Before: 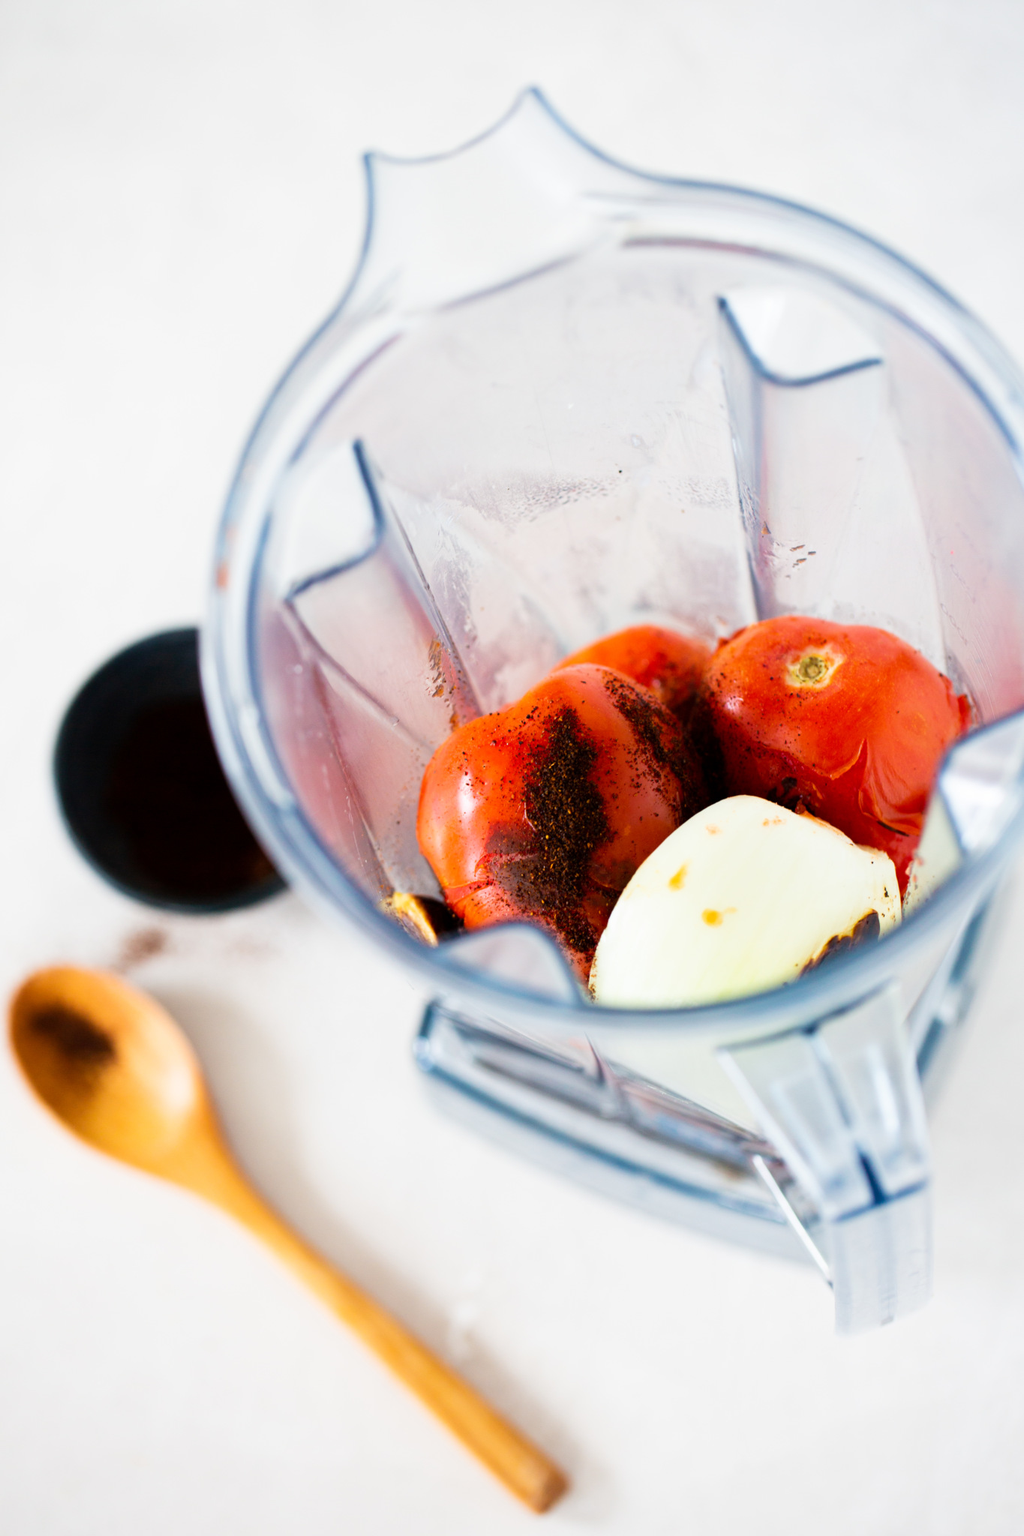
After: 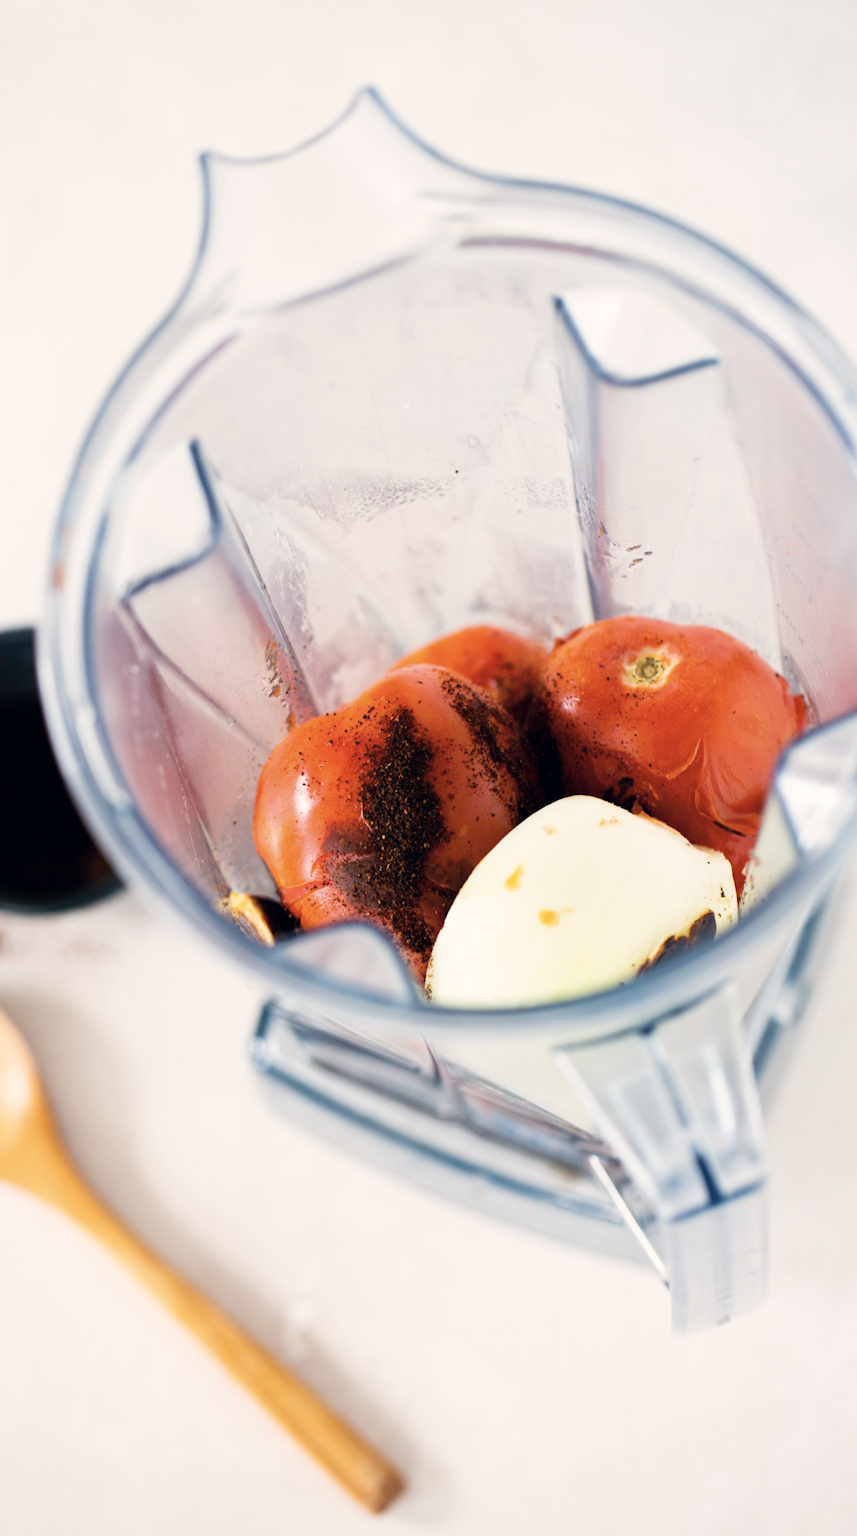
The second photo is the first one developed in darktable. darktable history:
crop: left 15.978%
color correction: highlights a* 2.92, highlights b* 5.02, shadows a* -2.04, shadows b* -4.95, saturation 0.769
